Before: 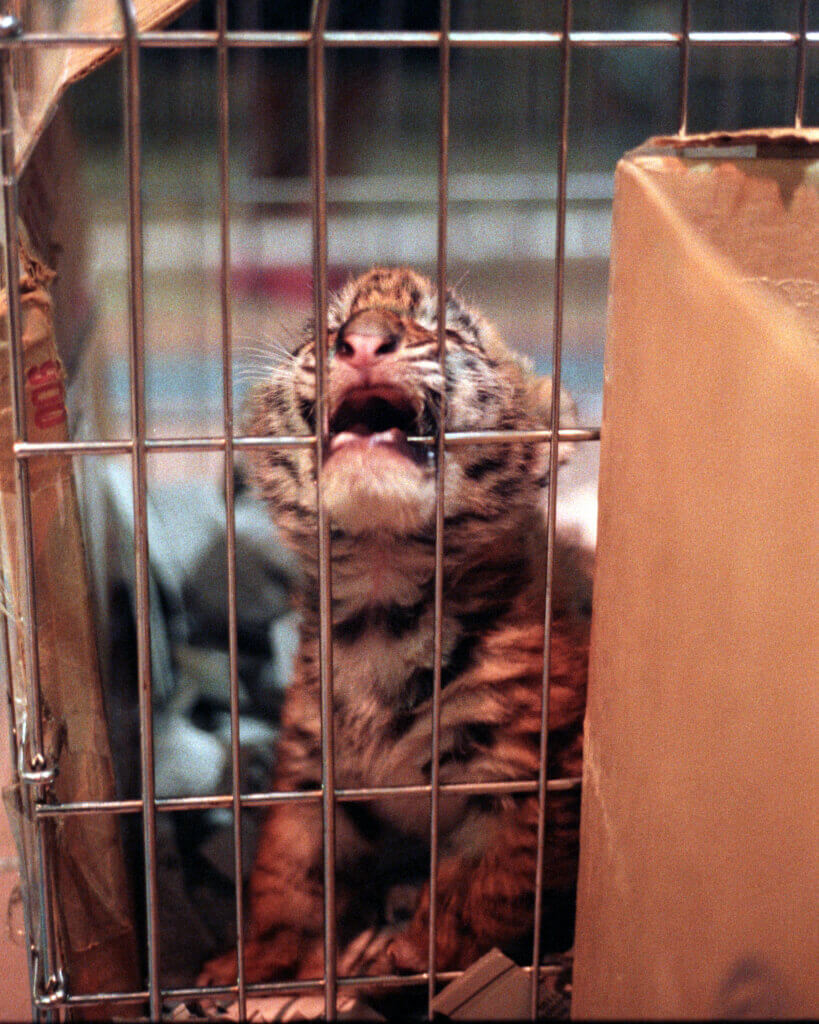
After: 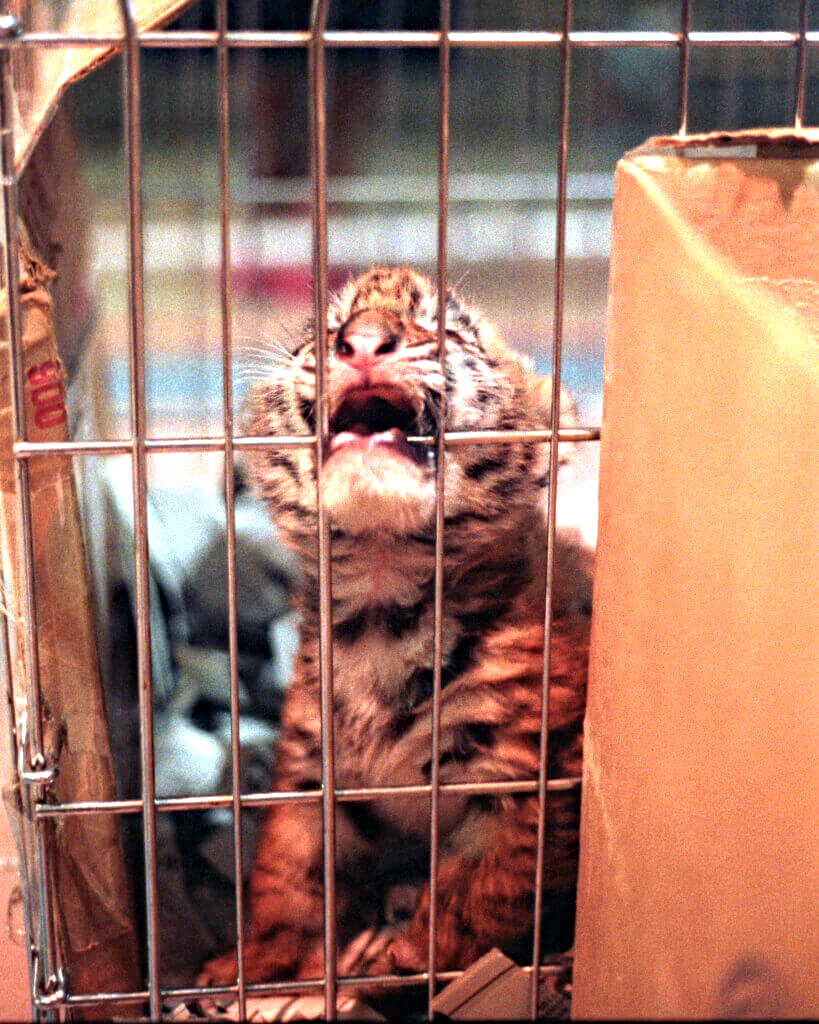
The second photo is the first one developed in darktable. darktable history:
contrast equalizer: octaves 7, y [[0.5, 0.501, 0.525, 0.597, 0.58, 0.514], [0.5 ×6], [0.5 ×6], [0 ×6], [0 ×6]], mix 0.142
exposure: exposure 1 EV, compensate exposure bias true, compensate highlight preservation false
haze removal: adaptive false
